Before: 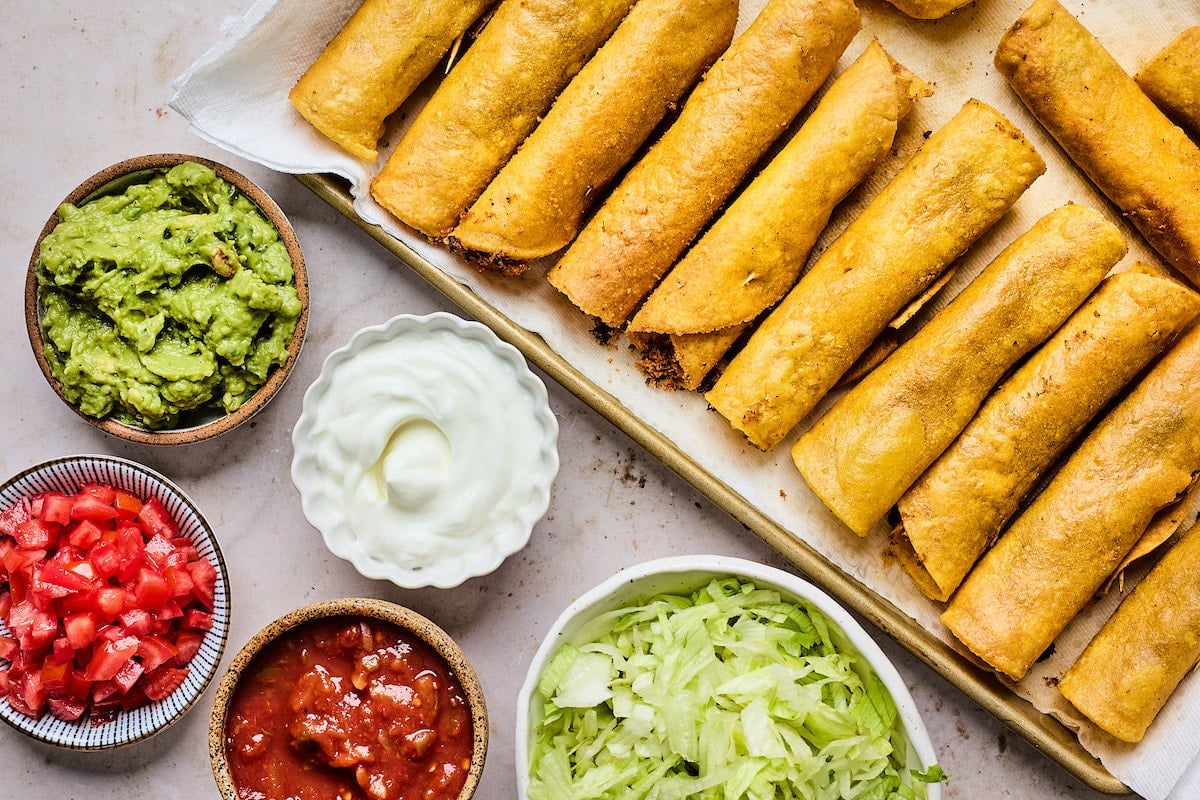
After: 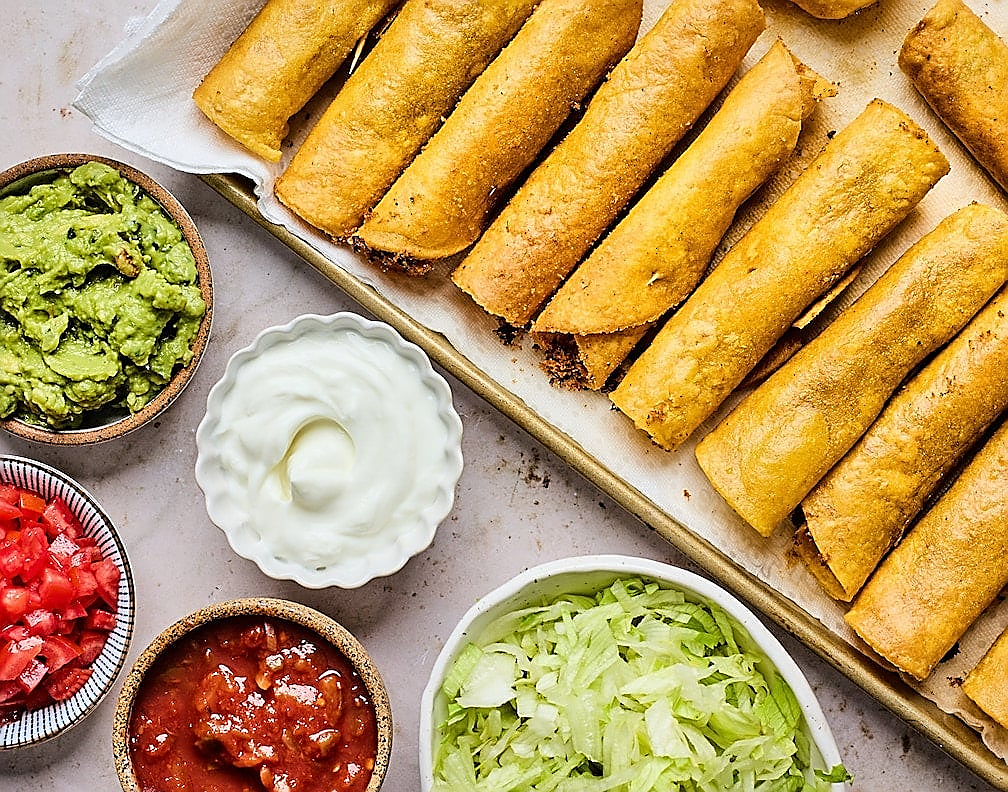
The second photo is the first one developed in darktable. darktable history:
crop: left 8.026%, right 7.374%
sharpen: radius 1.4, amount 1.25, threshold 0.7
